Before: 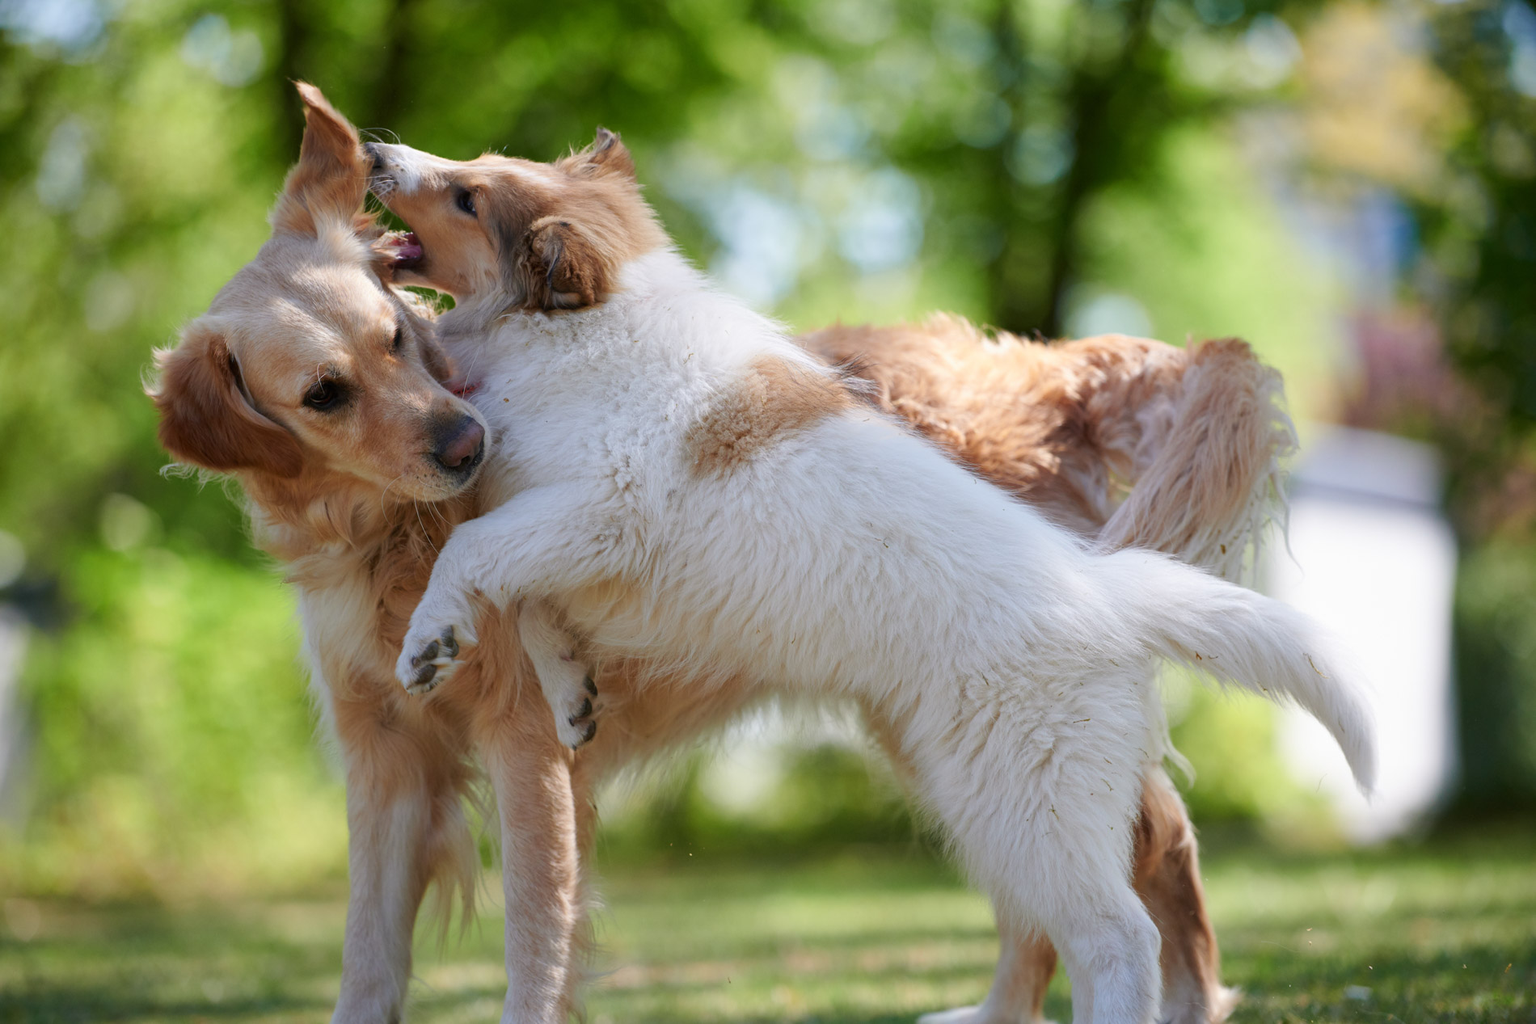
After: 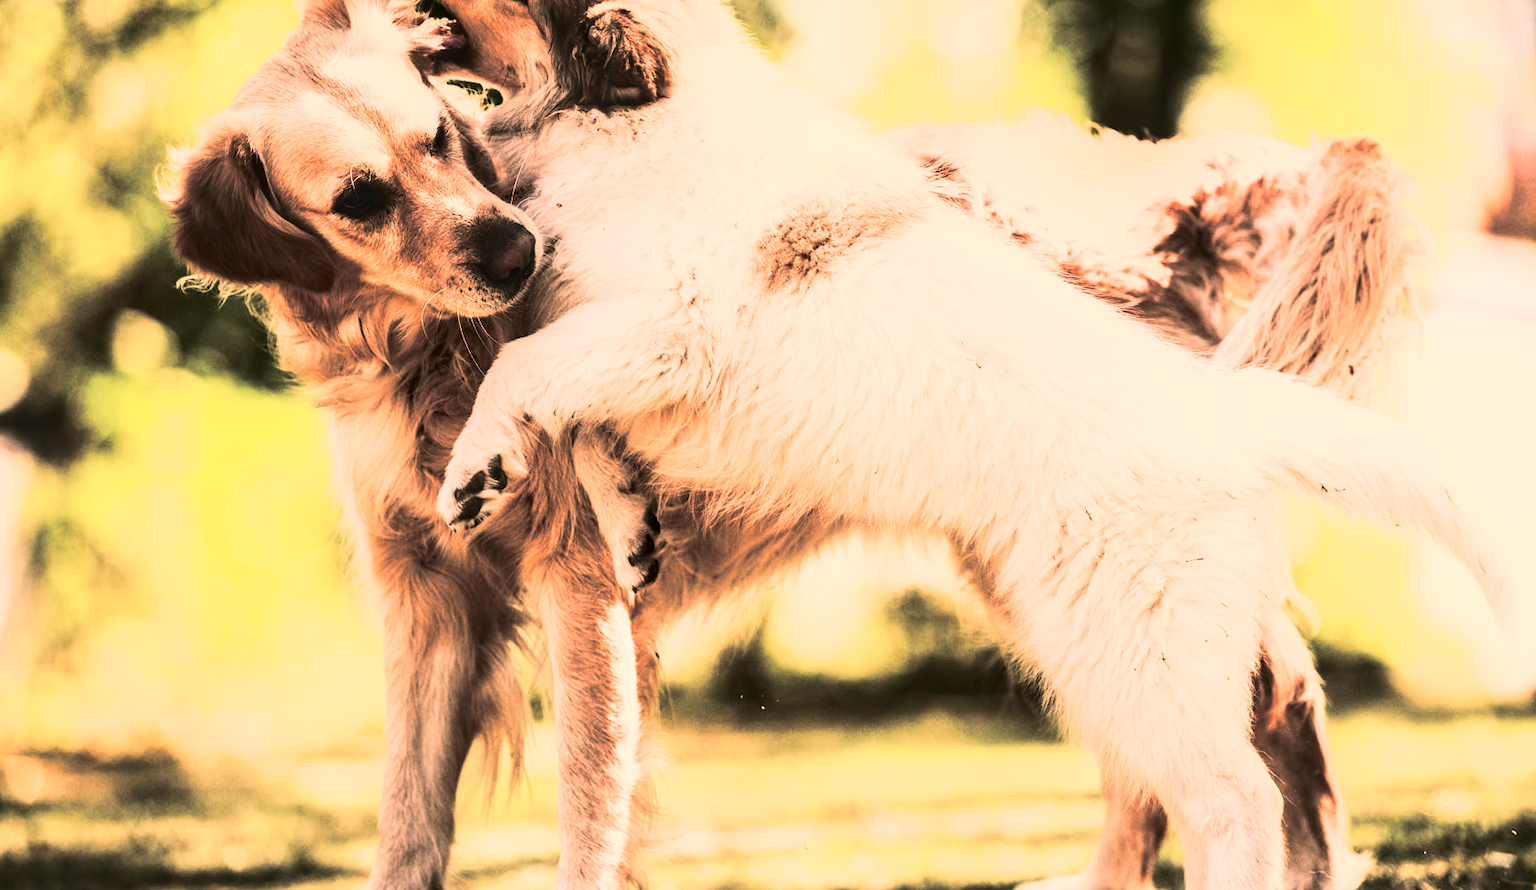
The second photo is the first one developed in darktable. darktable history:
contrast brightness saturation: contrast 0.93, brightness 0.2
crop: top 20.916%, right 9.437%, bottom 0.316%
local contrast: on, module defaults
split-toning: shadows › hue 46.8°, shadows › saturation 0.17, highlights › hue 316.8°, highlights › saturation 0.27, balance -51.82
white balance: red 1.467, blue 0.684
